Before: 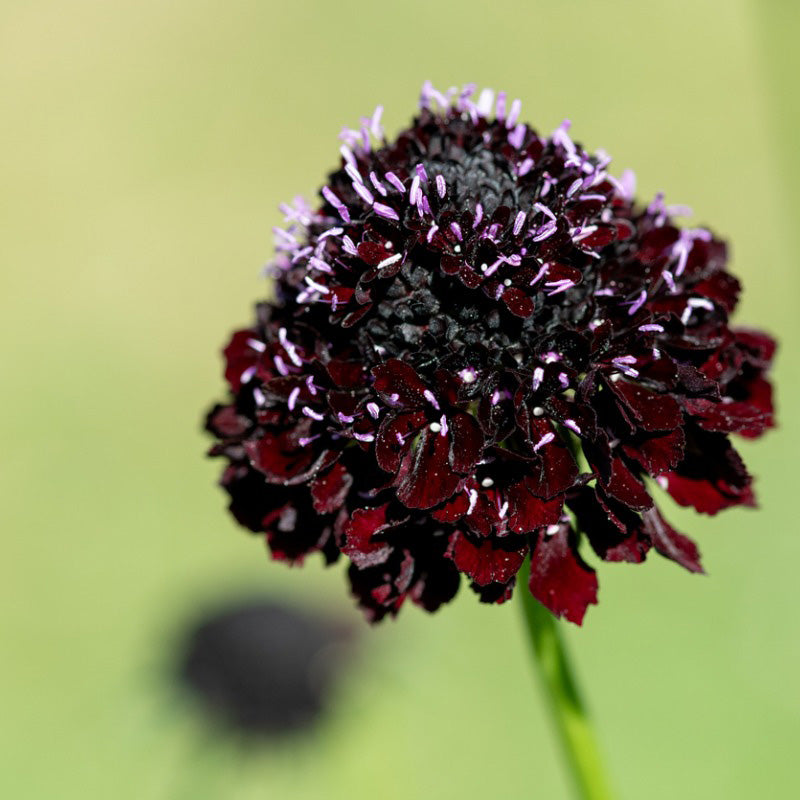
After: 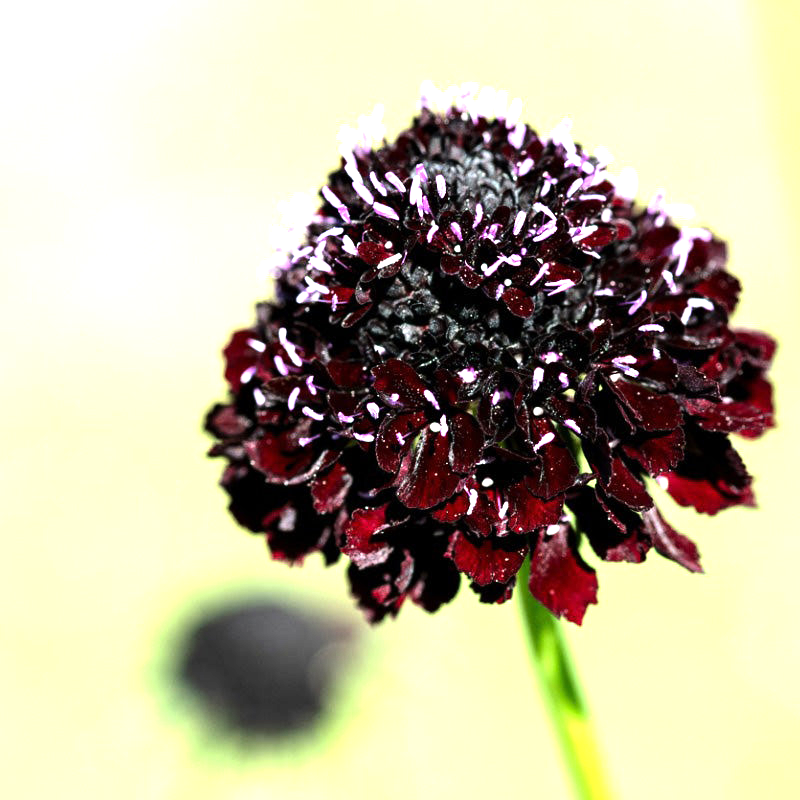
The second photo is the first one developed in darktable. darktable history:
exposure: exposure 1 EV, compensate highlight preservation false
tone equalizer: -8 EV -0.75 EV, -7 EV -0.7 EV, -6 EV -0.6 EV, -5 EV -0.4 EV, -3 EV 0.4 EV, -2 EV 0.6 EV, -1 EV 0.7 EV, +0 EV 0.75 EV, edges refinement/feathering 500, mask exposure compensation -1.57 EV, preserve details no
